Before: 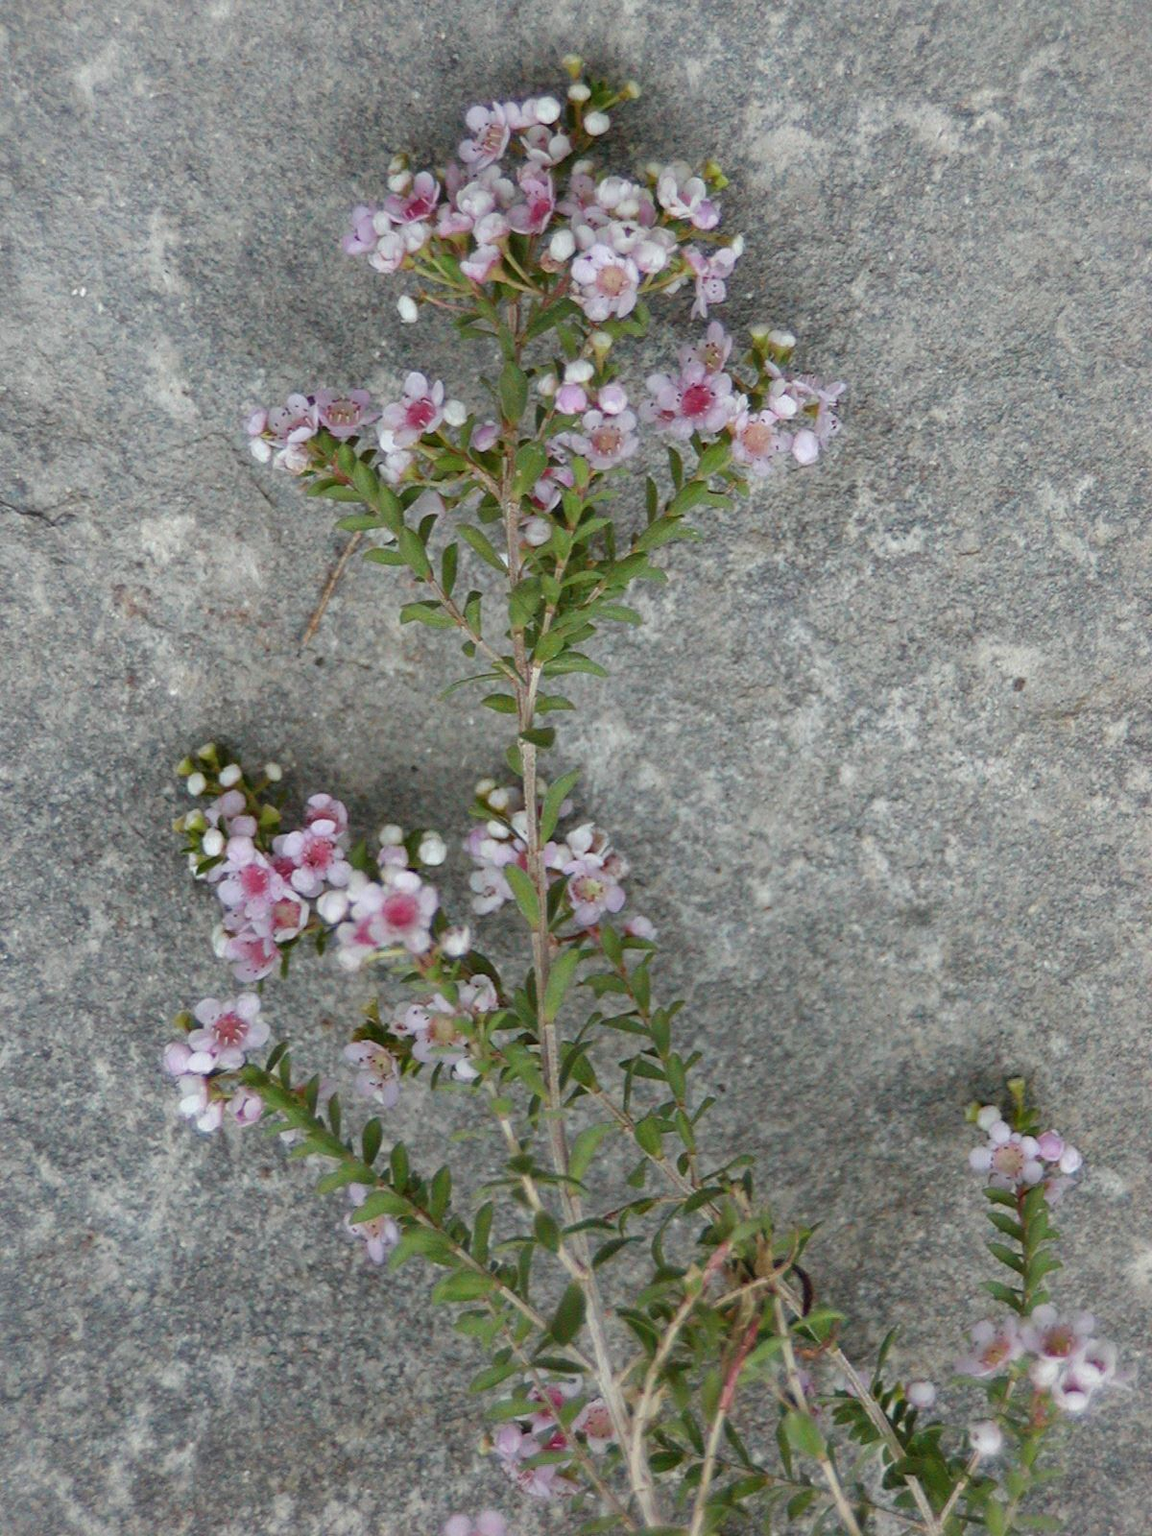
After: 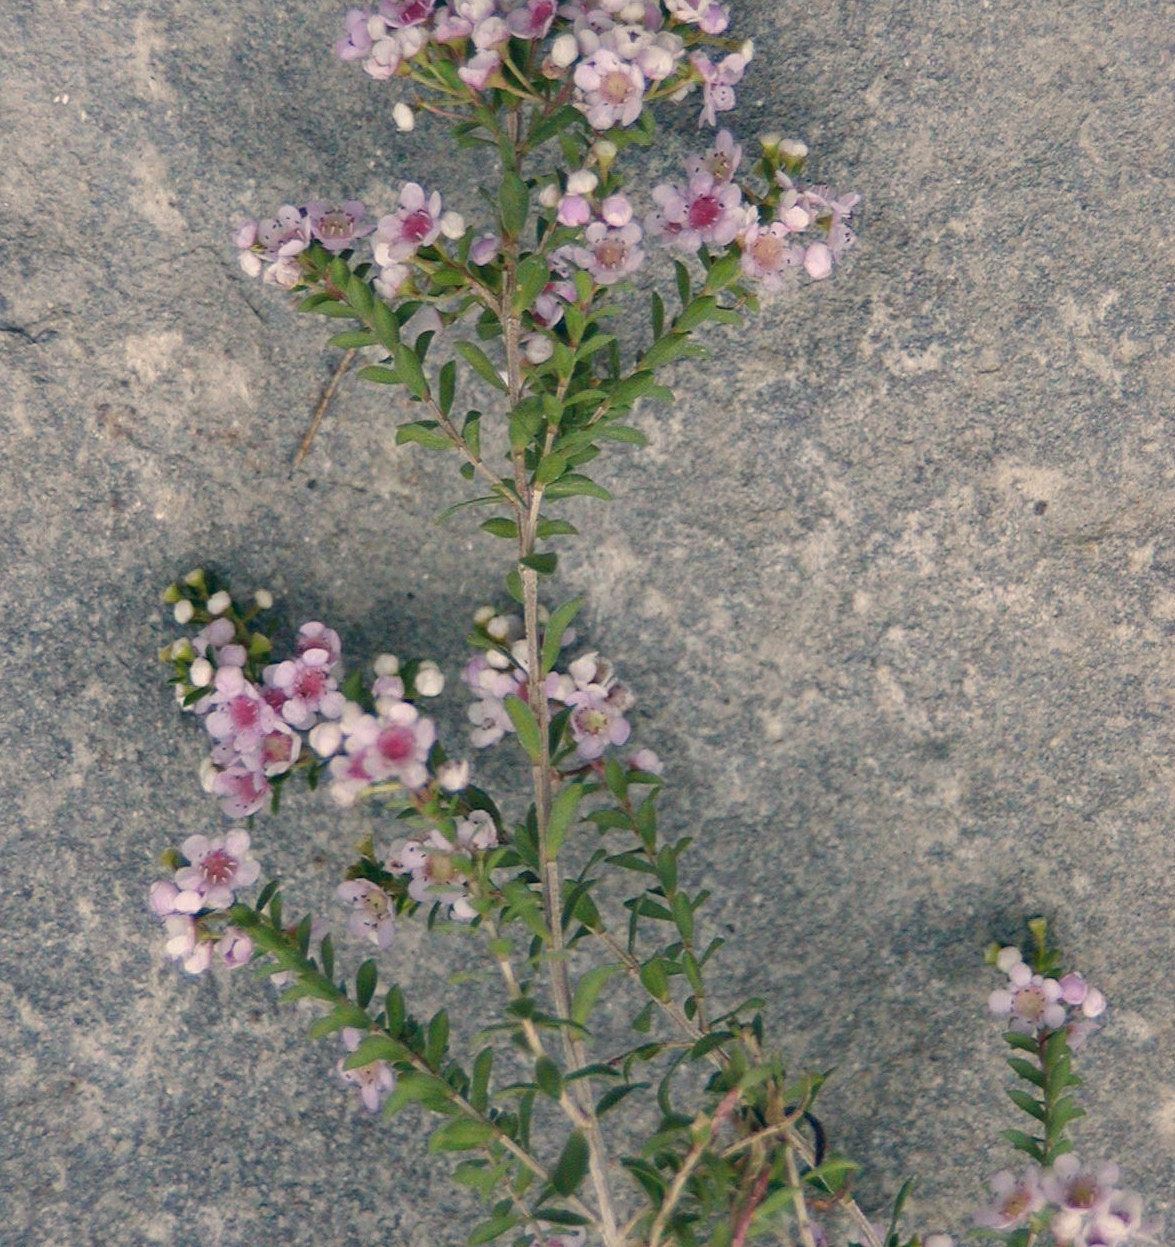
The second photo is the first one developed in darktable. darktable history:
crop and rotate: left 1.814%, top 12.818%, right 0.25%, bottom 9.225%
color correction: highlights a* 10.32, highlights b* 14.66, shadows a* -9.59, shadows b* -15.02
